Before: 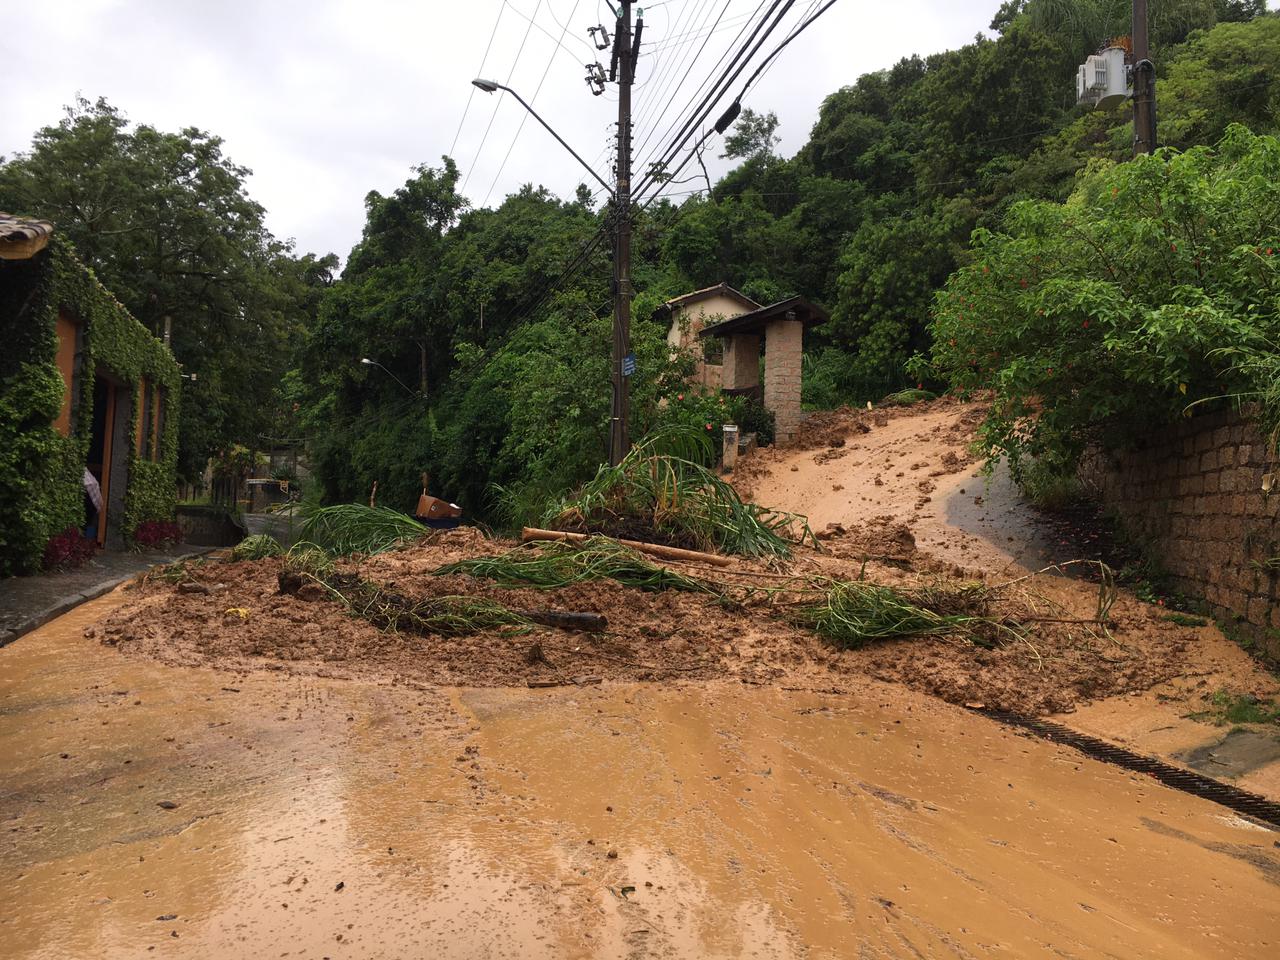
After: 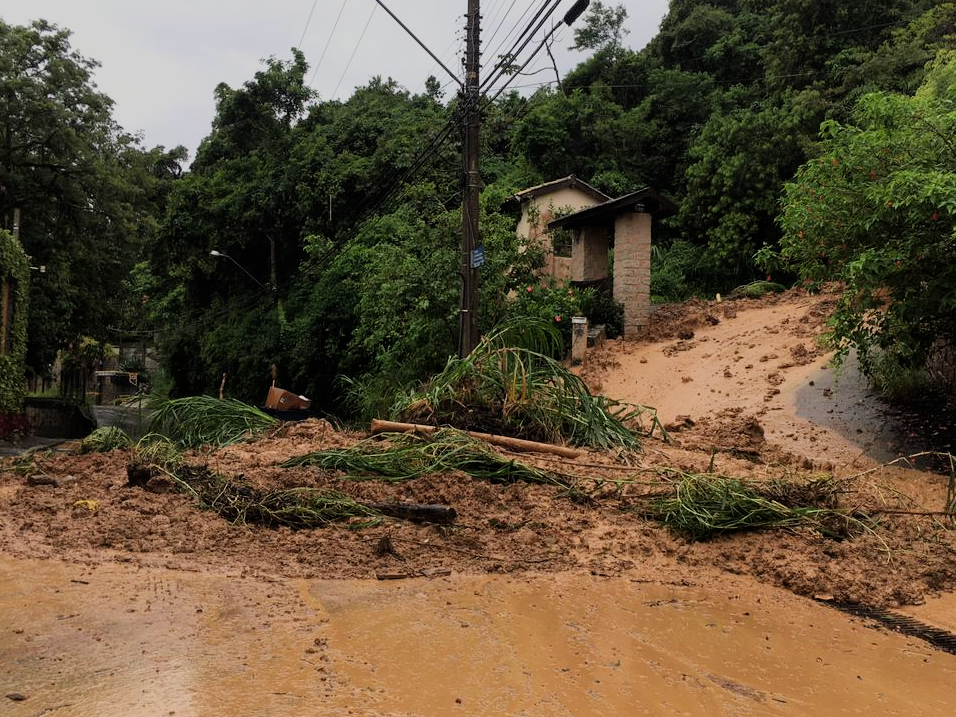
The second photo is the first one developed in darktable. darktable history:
crop and rotate: left 11.831%, top 11.346%, right 13.429%, bottom 13.899%
filmic rgb: black relative exposure -7.48 EV, white relative exposure 4.83 EV, hardness 3.4, color science v6 (2022)
